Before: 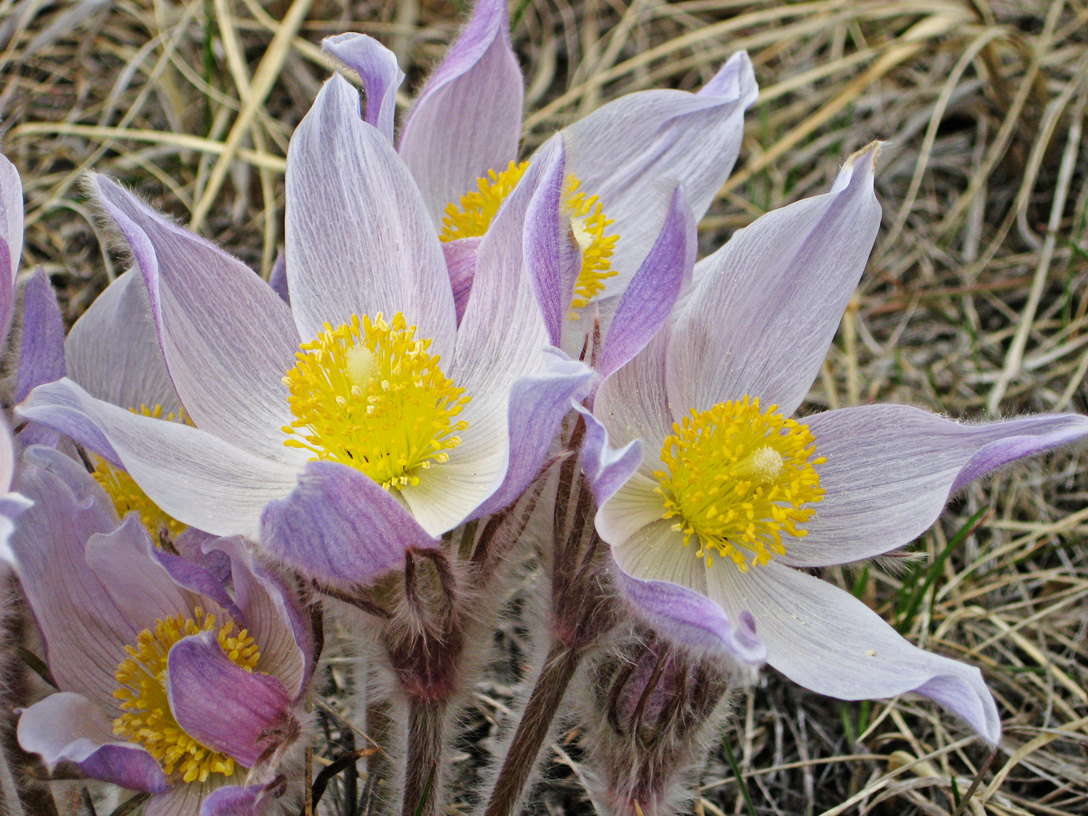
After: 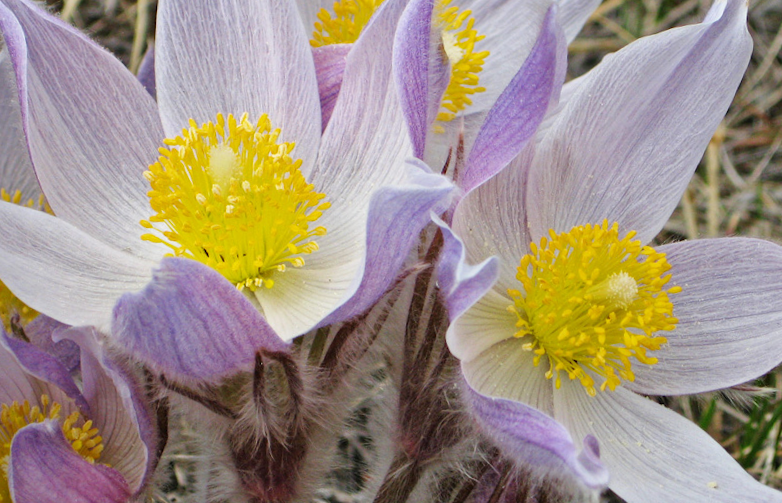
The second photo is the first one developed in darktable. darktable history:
crop and rotate: angle -3.77°, left 9.81%, top 20.963%, right 12.14%, bottom 12.058%
